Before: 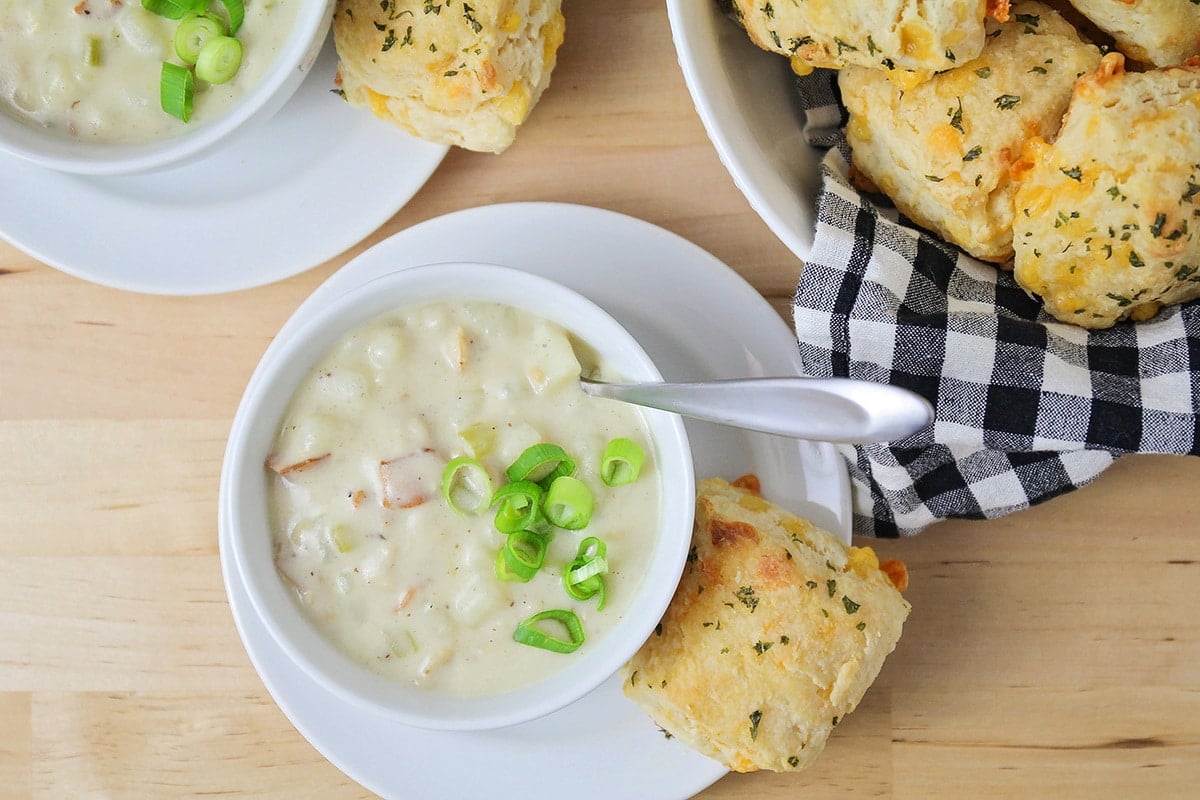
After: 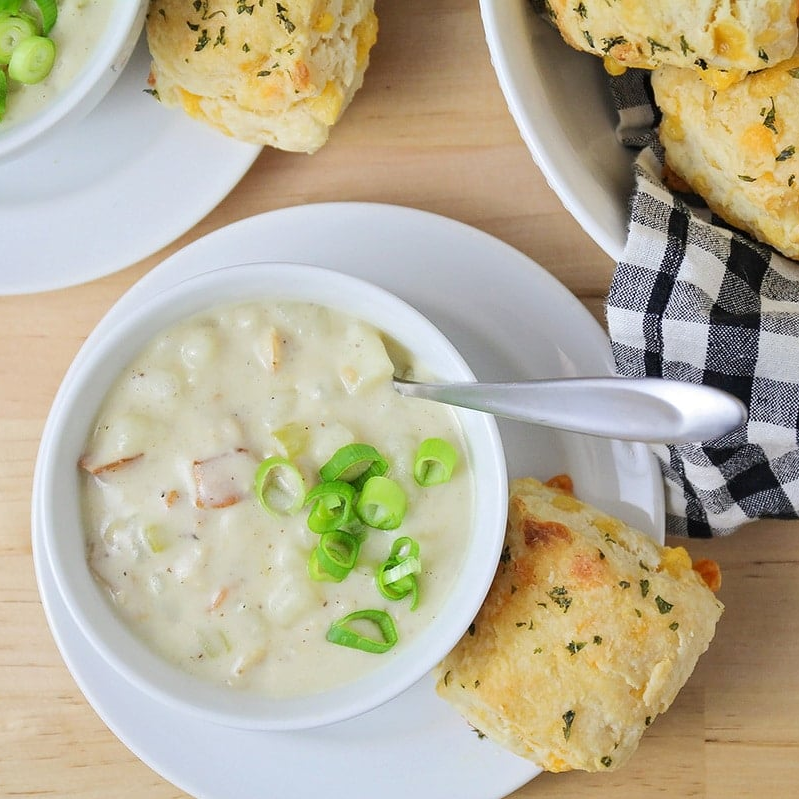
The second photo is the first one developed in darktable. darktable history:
crop and rotate: left 15.641%, right 17.715%
